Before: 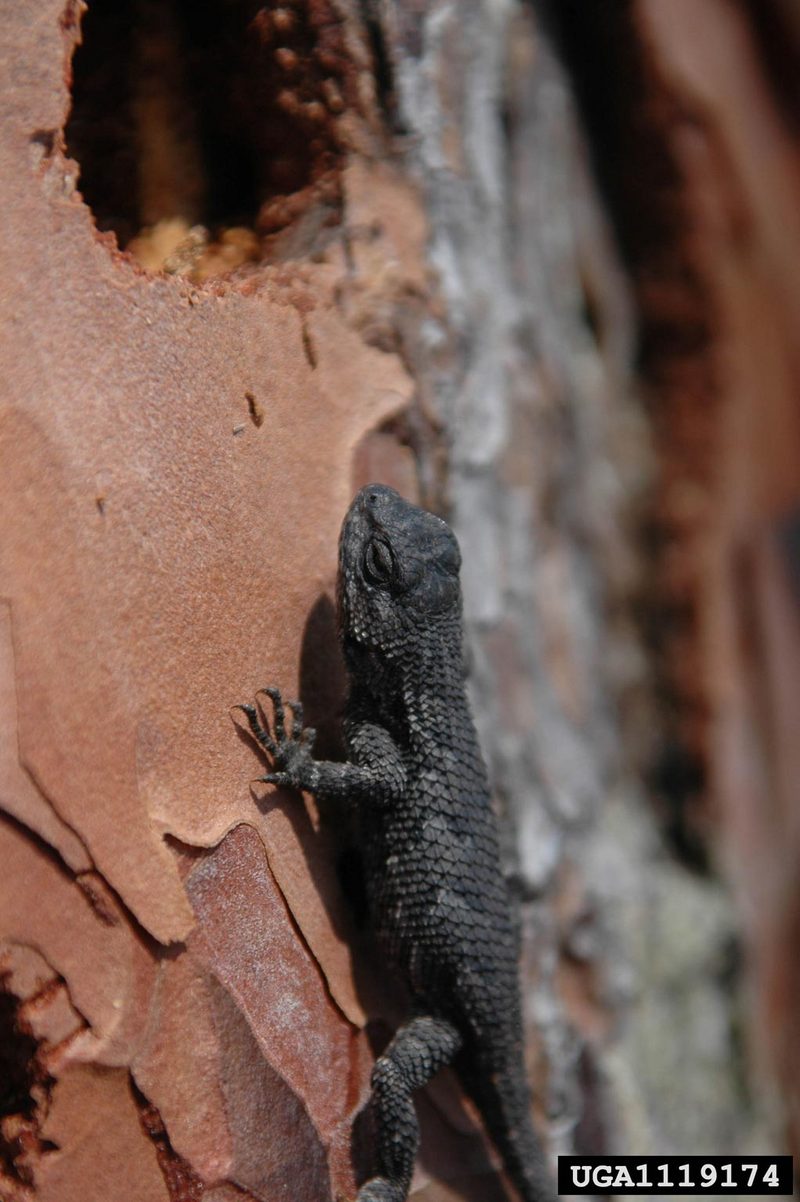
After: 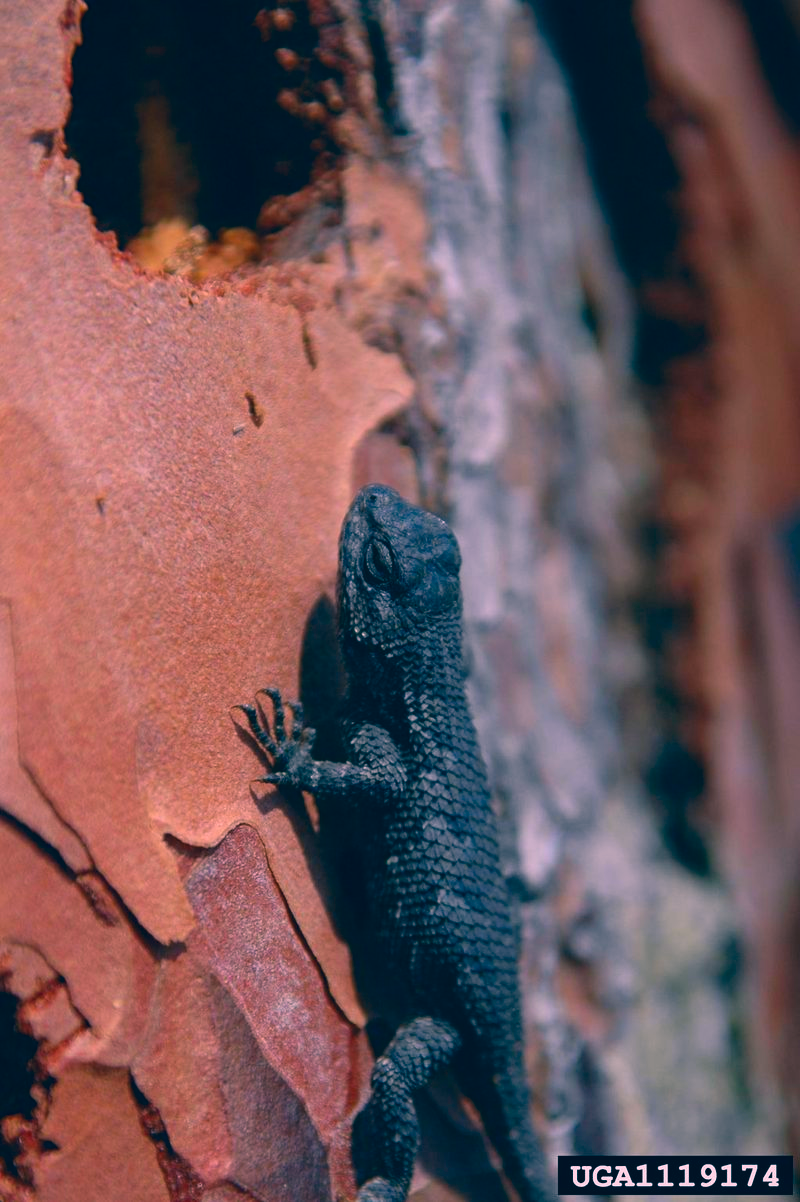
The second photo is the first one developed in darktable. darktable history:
color correction: highlights a* 16.83, highlights b* 0.236, shadows a* -14.83, shadows b* -14.79, saturation 1.52
